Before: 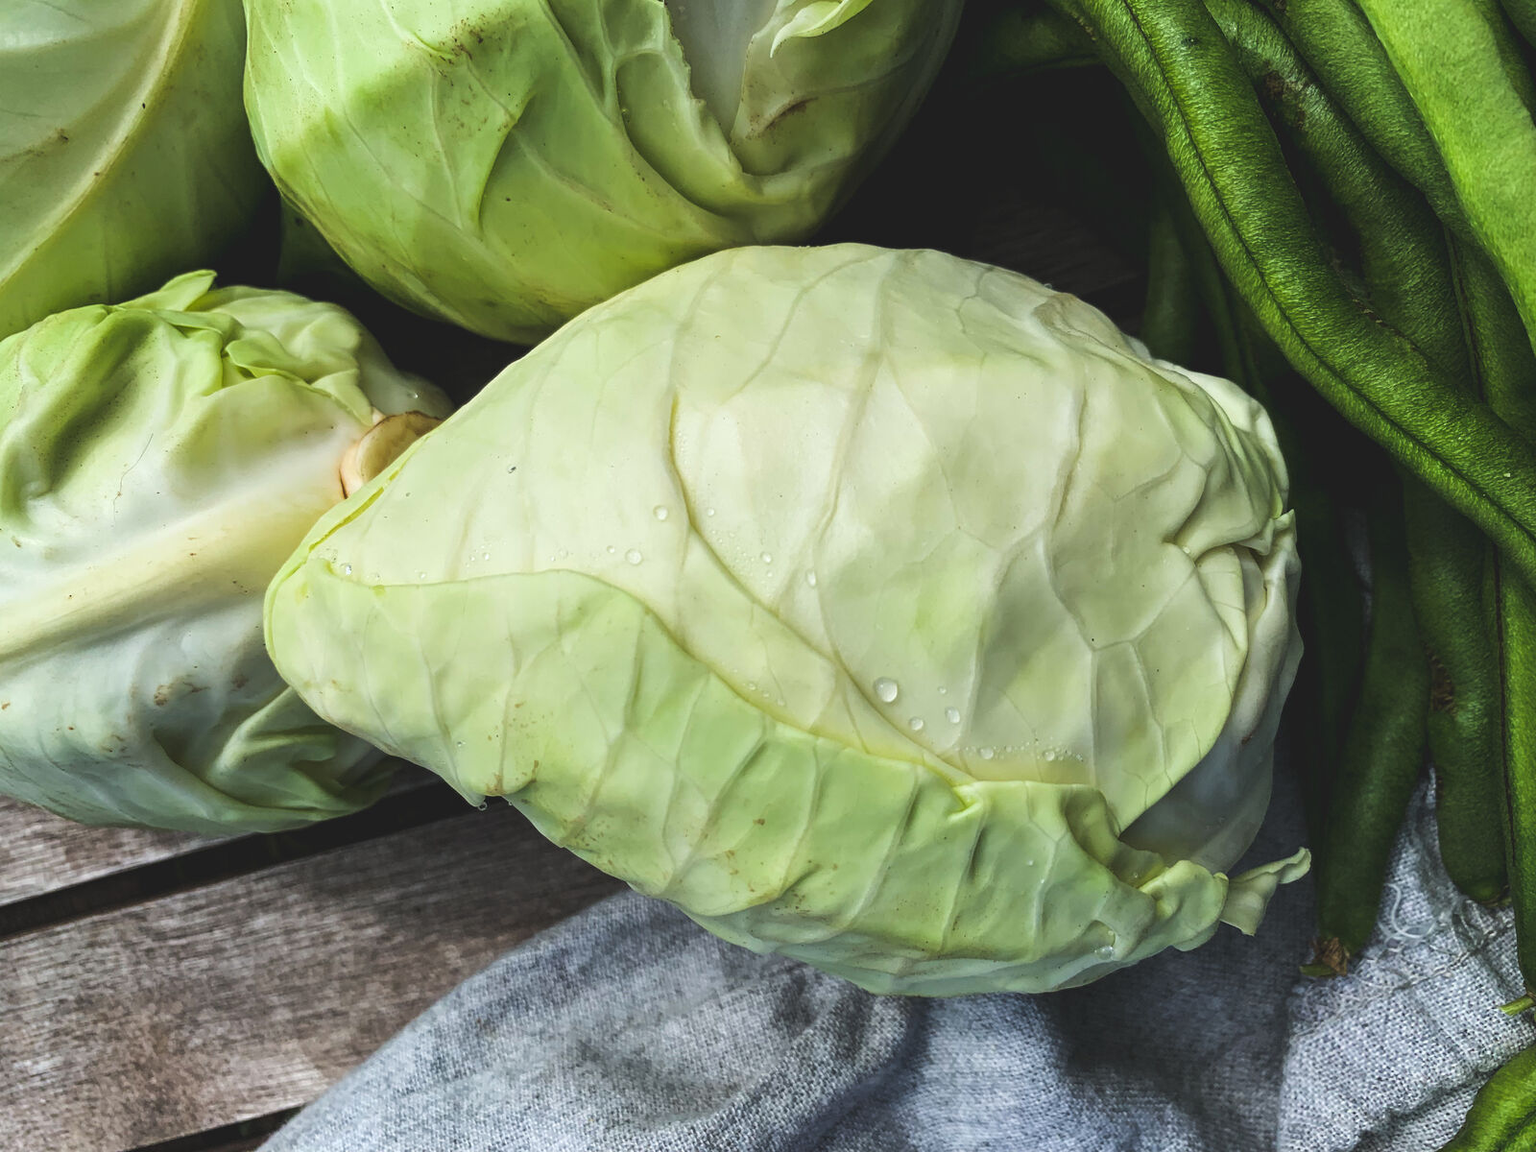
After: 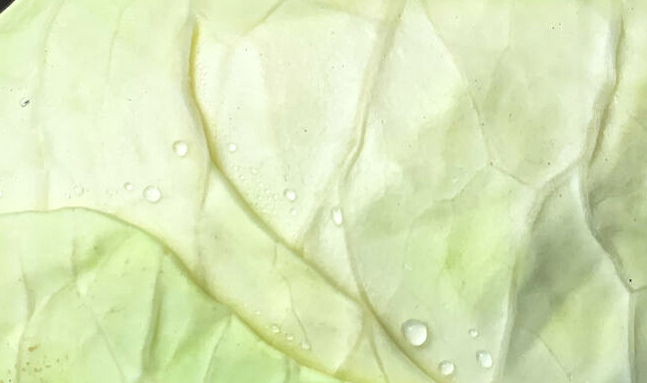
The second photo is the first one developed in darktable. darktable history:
crop: left 31.751%, top 32.172%, right 27.8%, bottom 35.83%
contrast brightness saturation: contrast 0.15, brightness 0.05
global tonemap: drago (1, 100), detail 1
